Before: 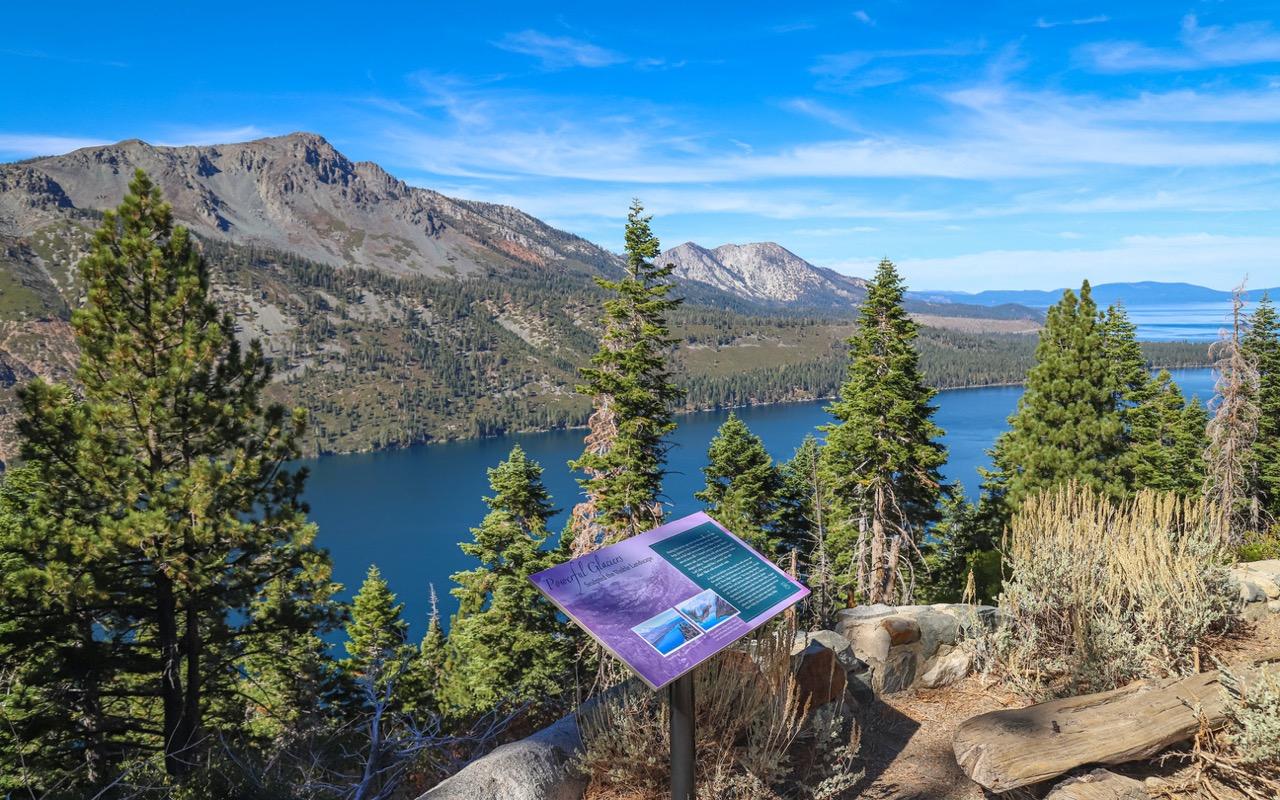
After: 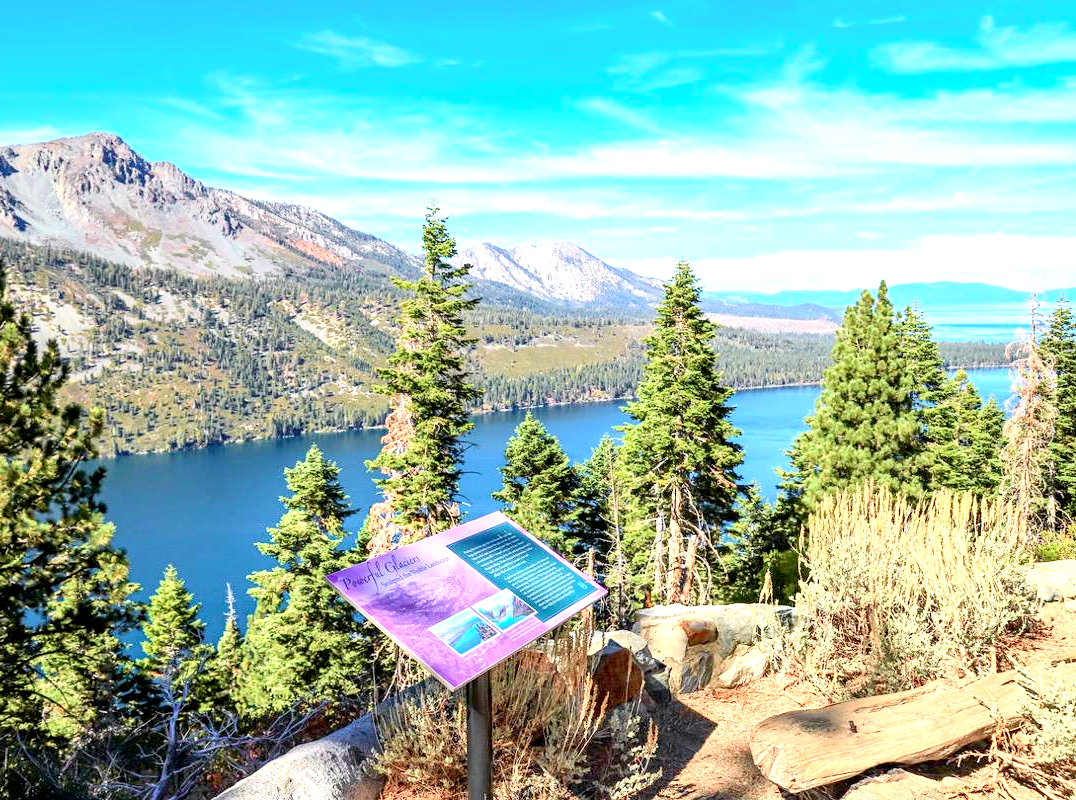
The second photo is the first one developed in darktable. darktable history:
levels: mode automatic, levels [0, 0.476, 0.951]
tone curve: curves: ch0 [(0, 0) (0.058, 0.027) (0.214, 0.183) (0.304, 0.288) (0.522, 0.549) (0.658, 0.7) (0.741, 0.775) (0.844, 0.866) (0.986, 0.957)]; ch1 [(0, 0) (0.172, 0.123) (0.312, 0.296) (0.437, 0.429) (0.471, 0.469) (0.502, 0.5) (0.513, 0.515) (0.572, 0.603) (0.617, 0.653) (0.68, 0.724) (0.889, 0.924) (1, 1)]; ch2 [(0, 0) (0.411, 0.424) (0.489, 0.49) (0.502, 0.5) (0.517, 0.519) (0.549, 0.578) (0.604, 0.628) (0.693, 0.686) (1, 1)], color space Lab, independent channels, preserve colors none
exposure: black level correction 0.009, exposure 1.428 EV, compensate exposure bias true, compensate highlight preservation false
crop: left 15.874%
